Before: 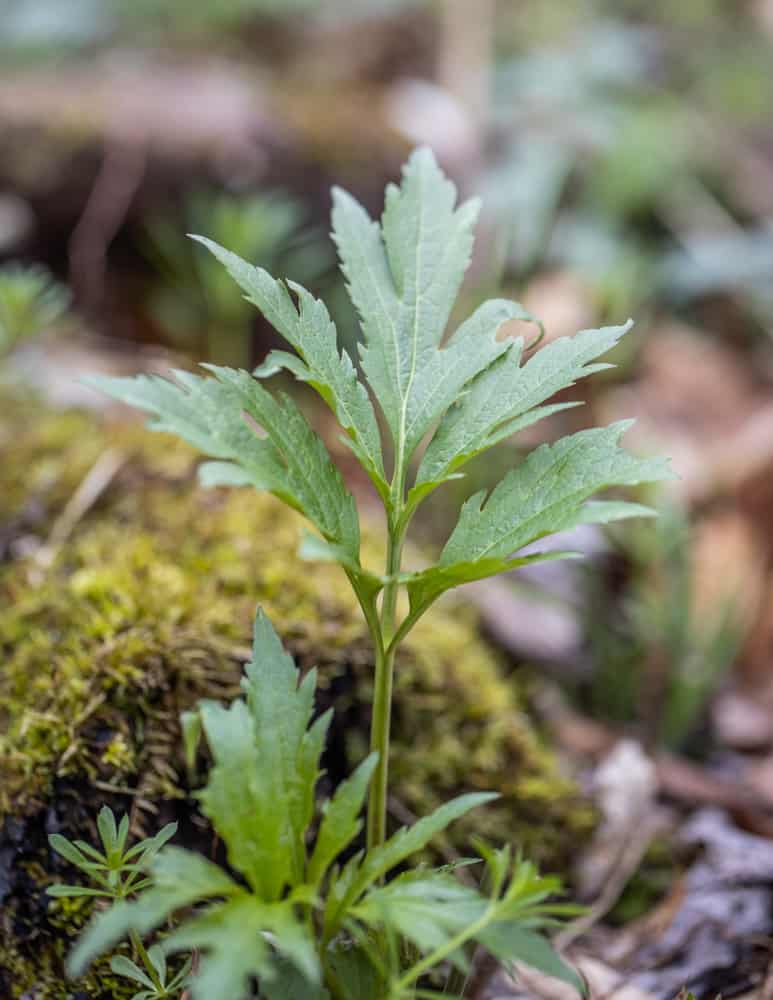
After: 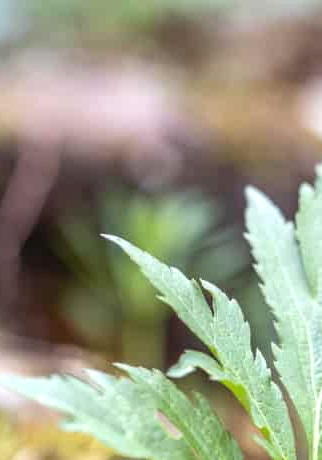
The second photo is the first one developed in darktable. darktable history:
exposure: black level correction 0, exposure 0.693 EV, compensate highlight preservation false
crop and rotate: left 11.157%, top 0.082%, right 47.073%, bottom 53.885%
